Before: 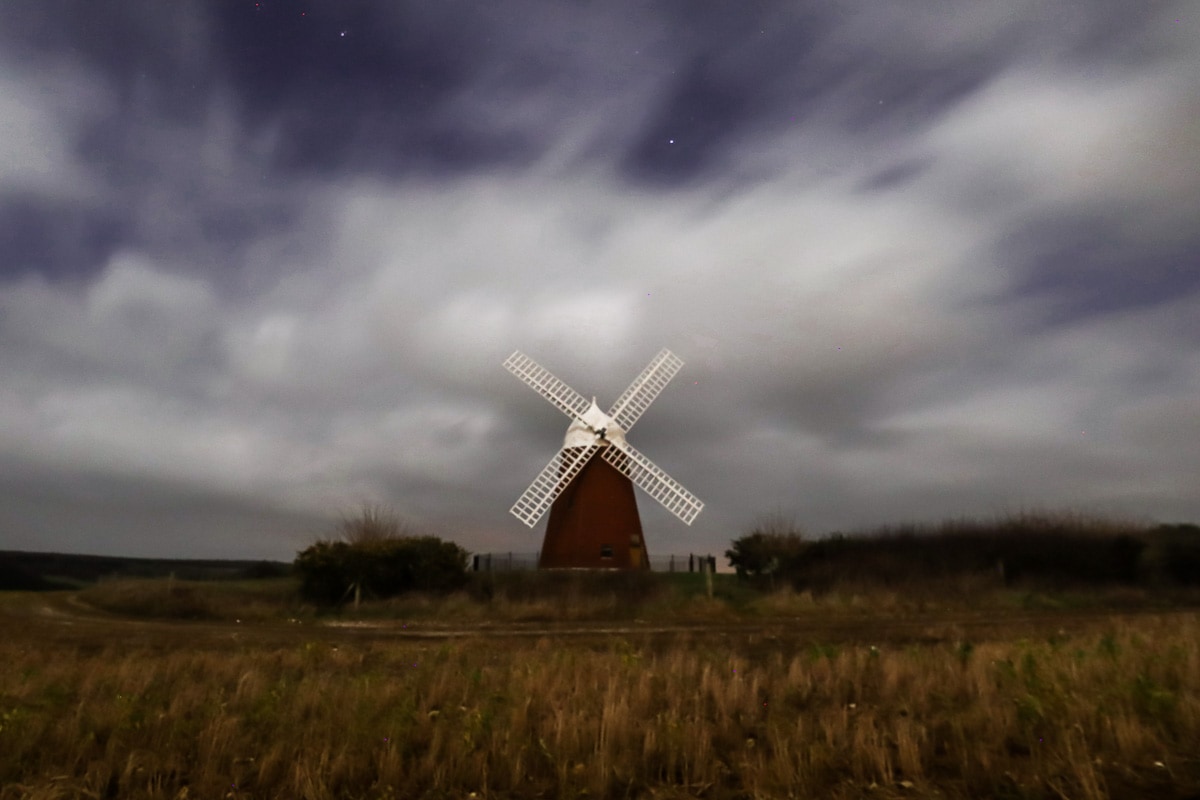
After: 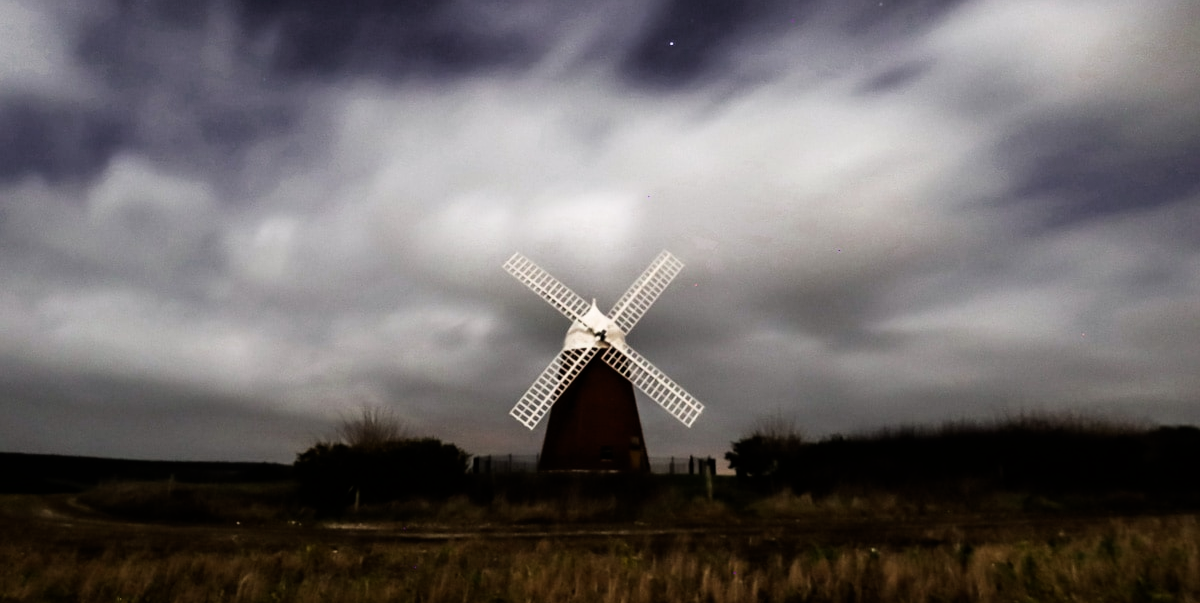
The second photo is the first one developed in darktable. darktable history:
crop and rotate: top 12.427%, bottom 12.179%
filmic rgb: black relative exposure -6.5 EV, white relative exposure 2.43 EV, threshold 5.99 EV, target white luminance 99.915%, hardness 5.31, latitude 0.883%, contrast 1.422, highlights saturation mix 2.75%, enable highlight reconstruction true
